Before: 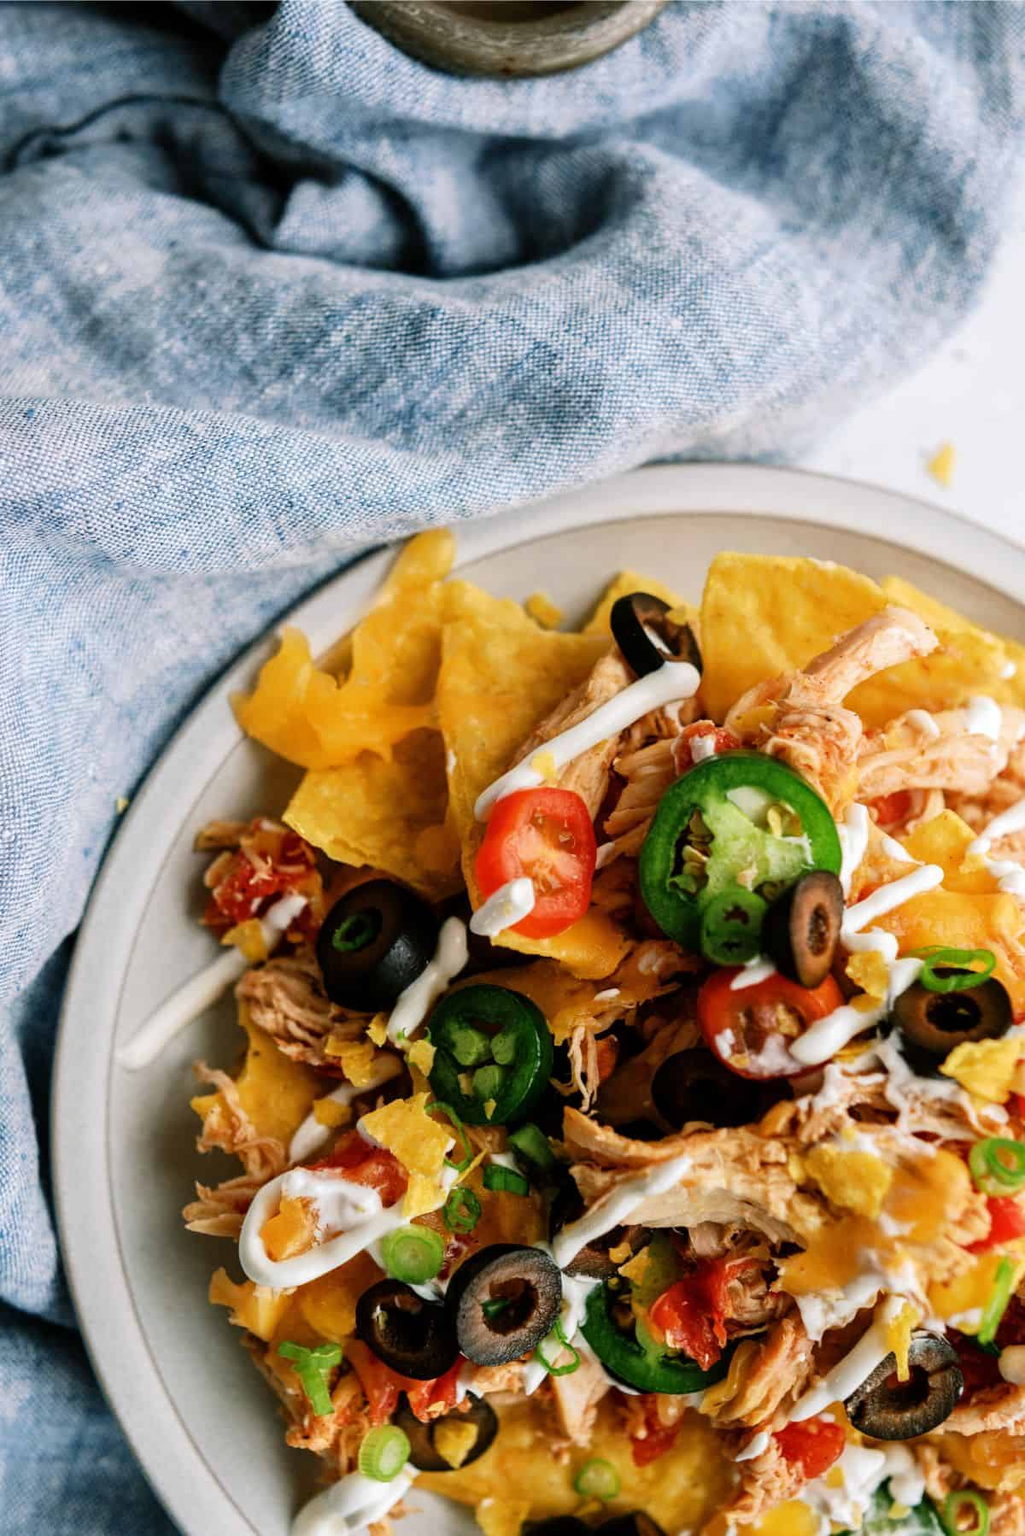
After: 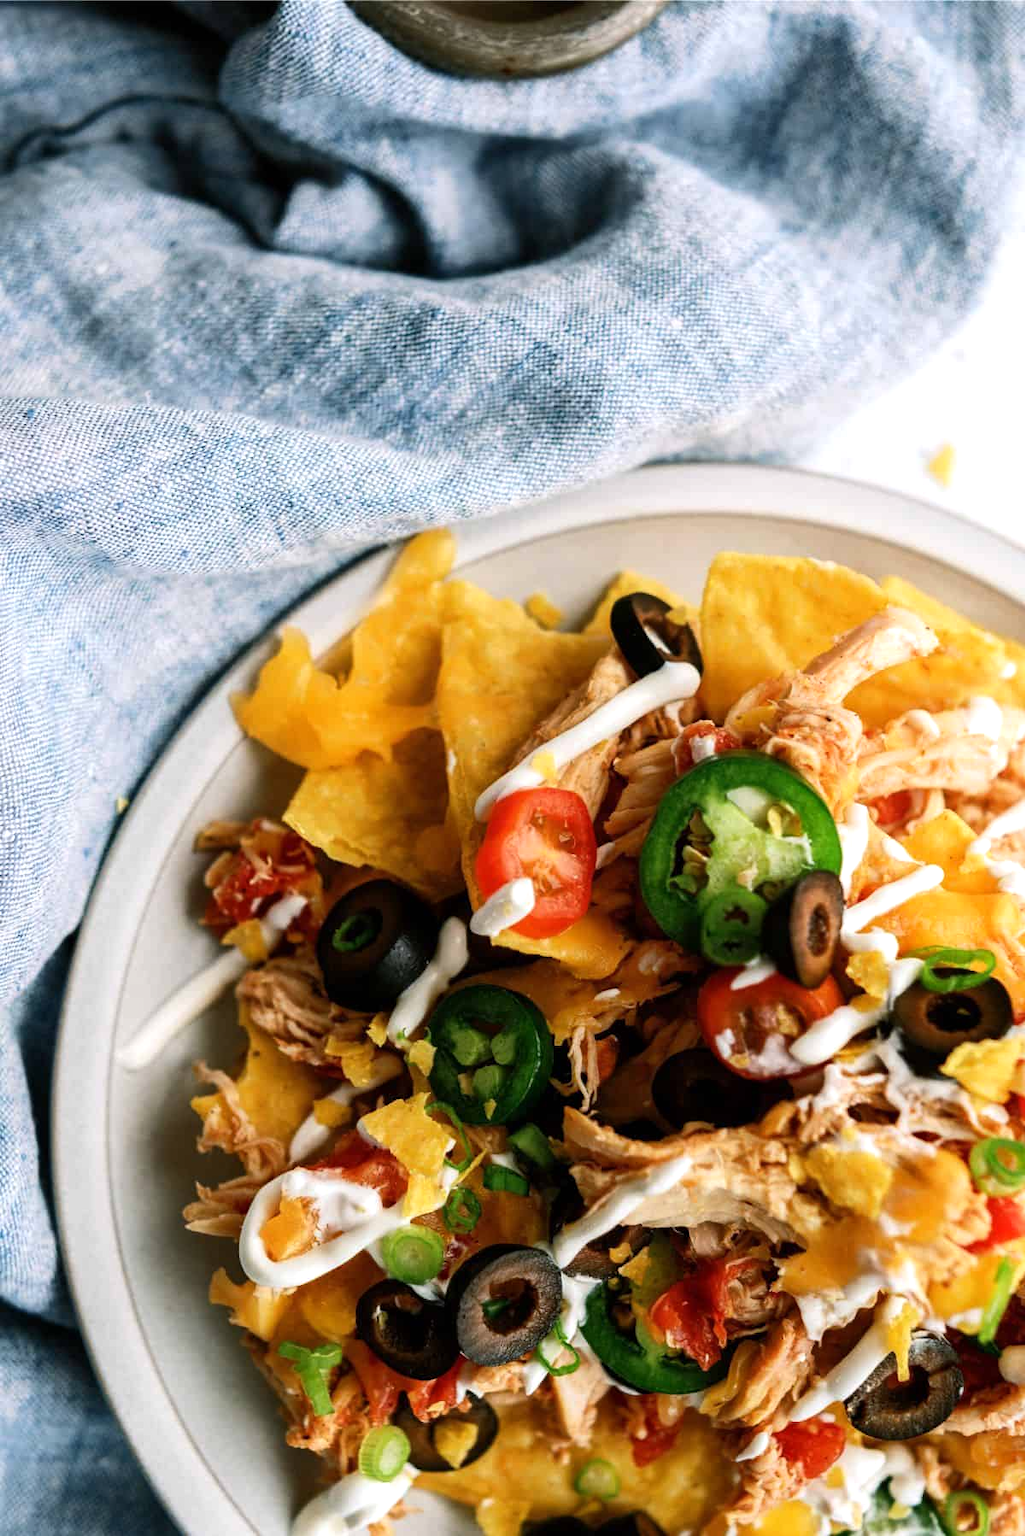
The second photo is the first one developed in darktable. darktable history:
tone equalizer: -8 EV 0 EV, -7 EV 0.002 EV, -6 EV -0.002 EV, -5 EV -0.007 EV, -4 EV -0.087 EV, -3 EV -0.207 EV, -2 EV -0.262 EV, -1 EV 0.098 EV, +0 EV 0.295 EV
